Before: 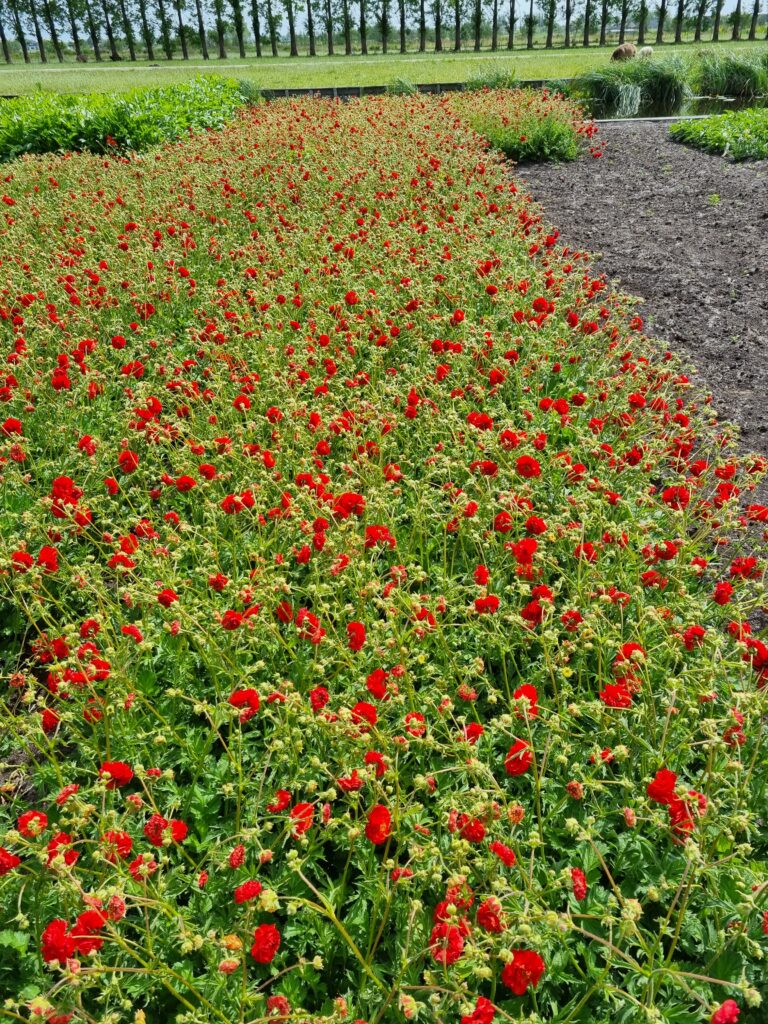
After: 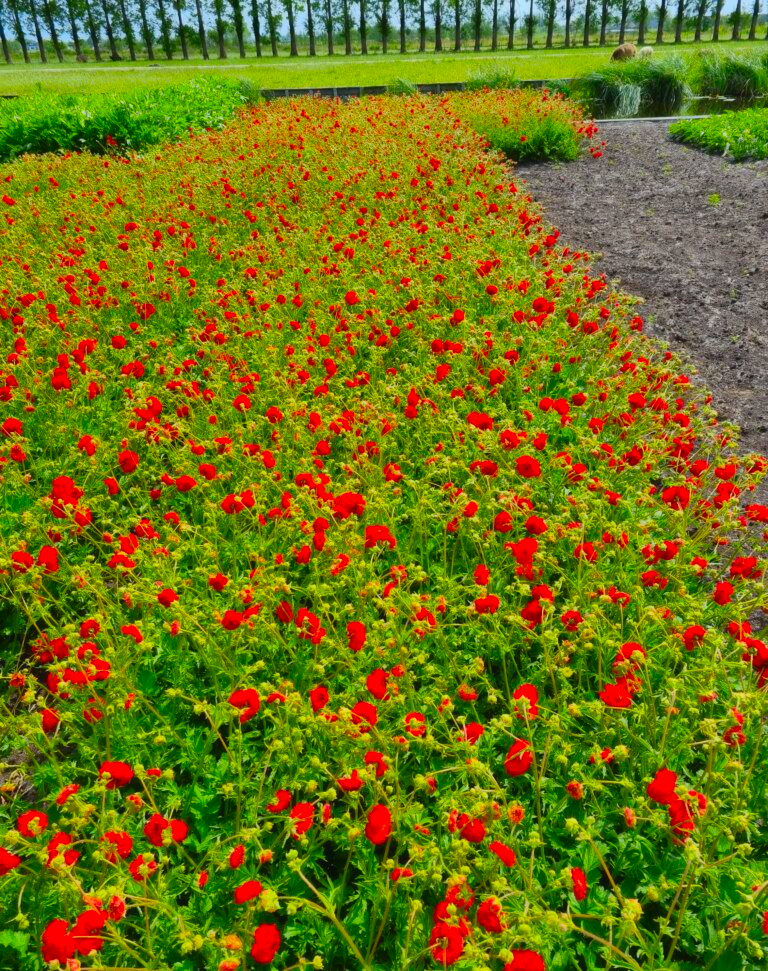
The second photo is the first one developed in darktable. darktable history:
white balance: emerald 1
color contrast: green-magenta contrast 1.55, blue-yellow contrast 1.83
crop and rotate: top 0%, bottom 5.097%
contrast equalizer: octaves 7, y [[0.502, 0.505, 0.512, 0.529, 0.564, 0.588], [0.5 ×6], [0.502, 0.505, 0.512, 0.529, 0.564, 0.588], [0, 0.001, 0.001, 0.004, 0.008, 0.011], [0, 0.001, 0.001, 0.004, 0.008, 0.011]], mix -1
